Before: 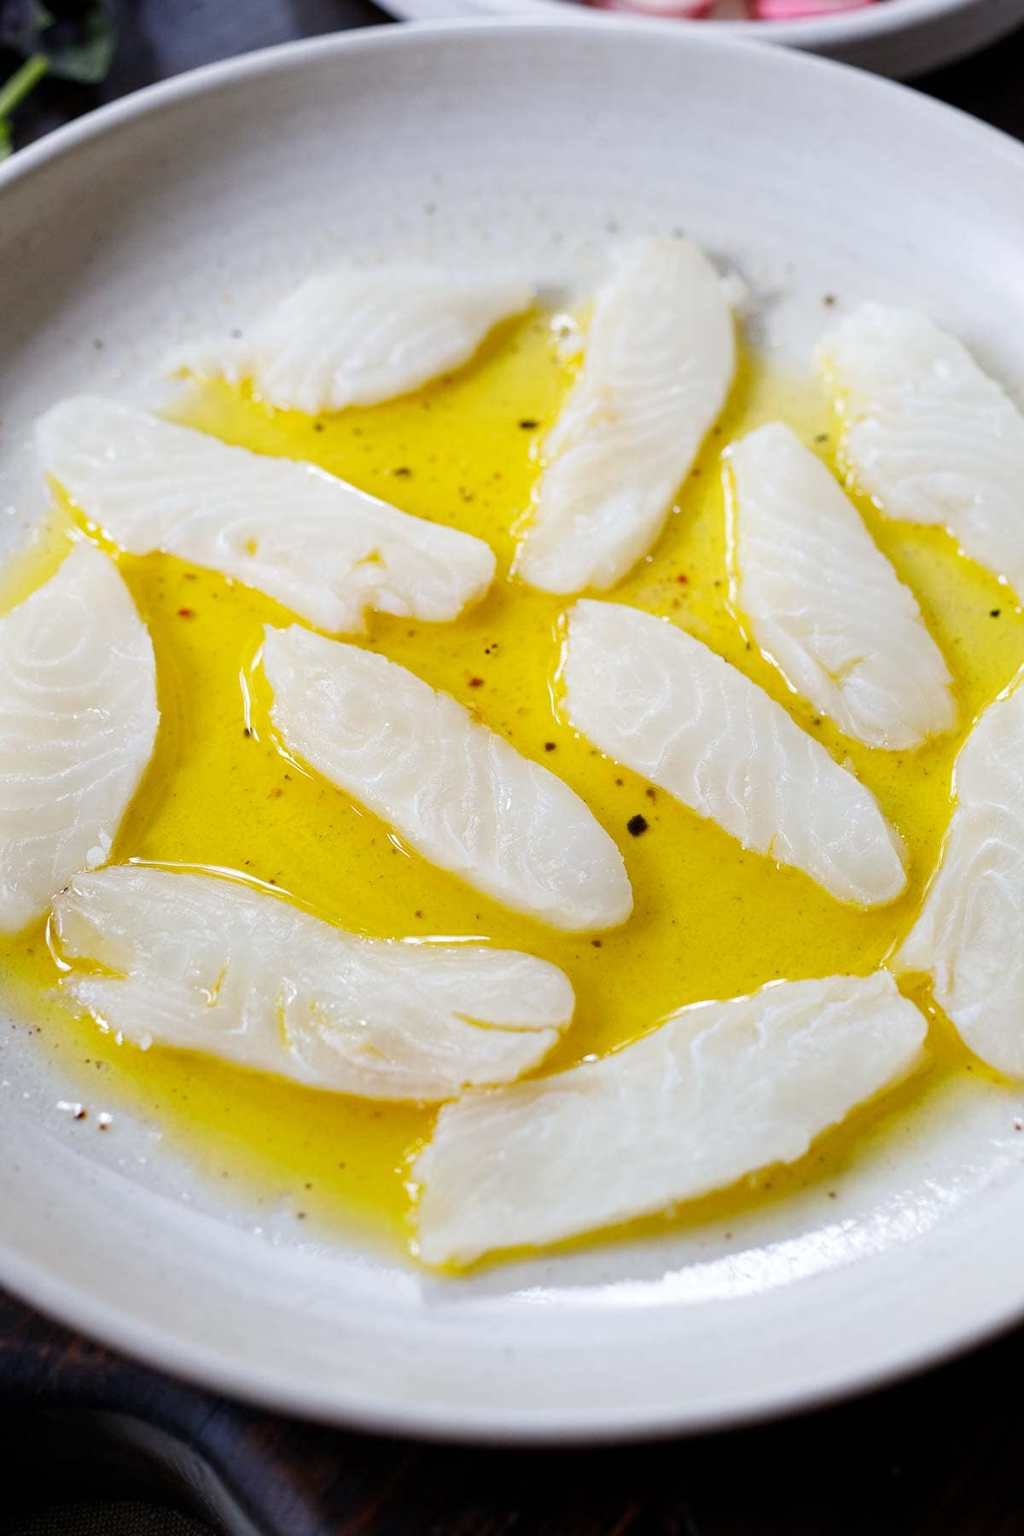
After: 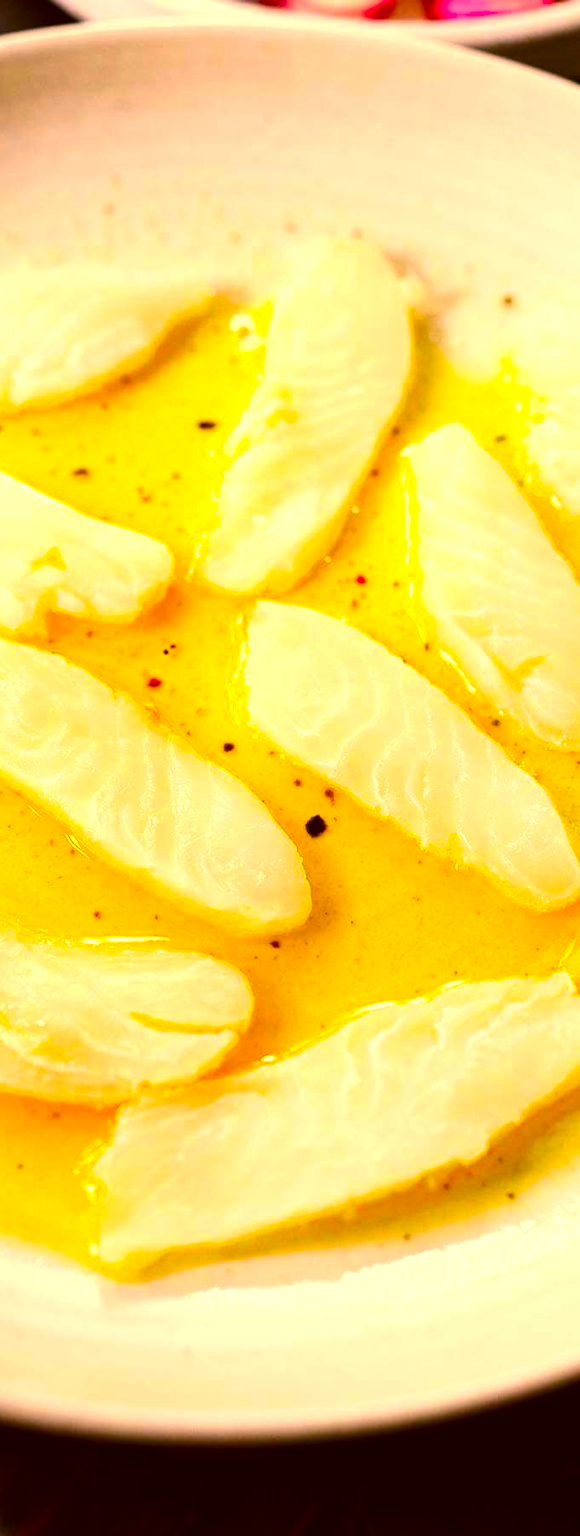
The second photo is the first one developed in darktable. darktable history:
color correction: highlights a* 10.6, highlights b* 30, shadows a* 2.89, shadows b* 16.96, saturation 1.73
crop: left 31.497%, top 0.016%, right 11.755%
tone equalizer: -8 EV -0.738 EV, -7 EV -0.692 EV, -6 EV -0.588 EV, -5 EV -0.372 EV, -3 EV 0.402 EV, -2 EV 0.6 EV, -1 EV 0.692 EV, +0 EV 0.721 EV, edges refinement/feathering 500, mask exposure compensation -1.57 EV, preserve details no
contrast brightness saturation: contrast 0.045, saturation 0.159
